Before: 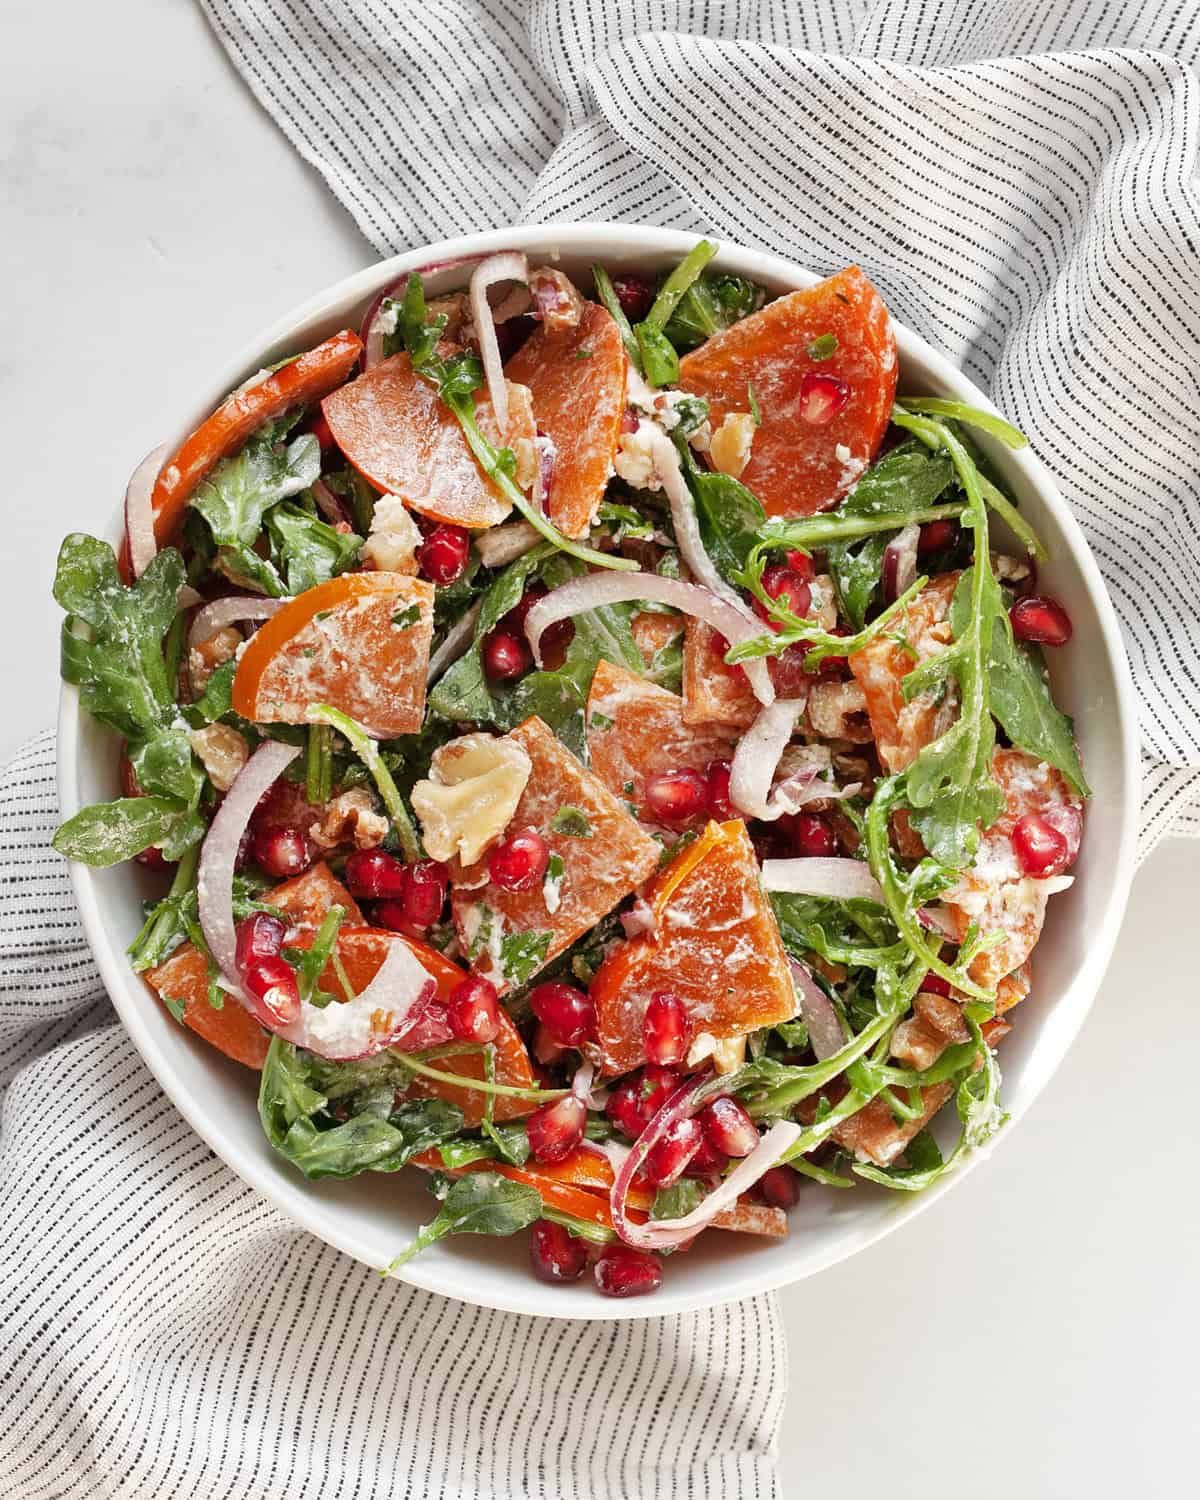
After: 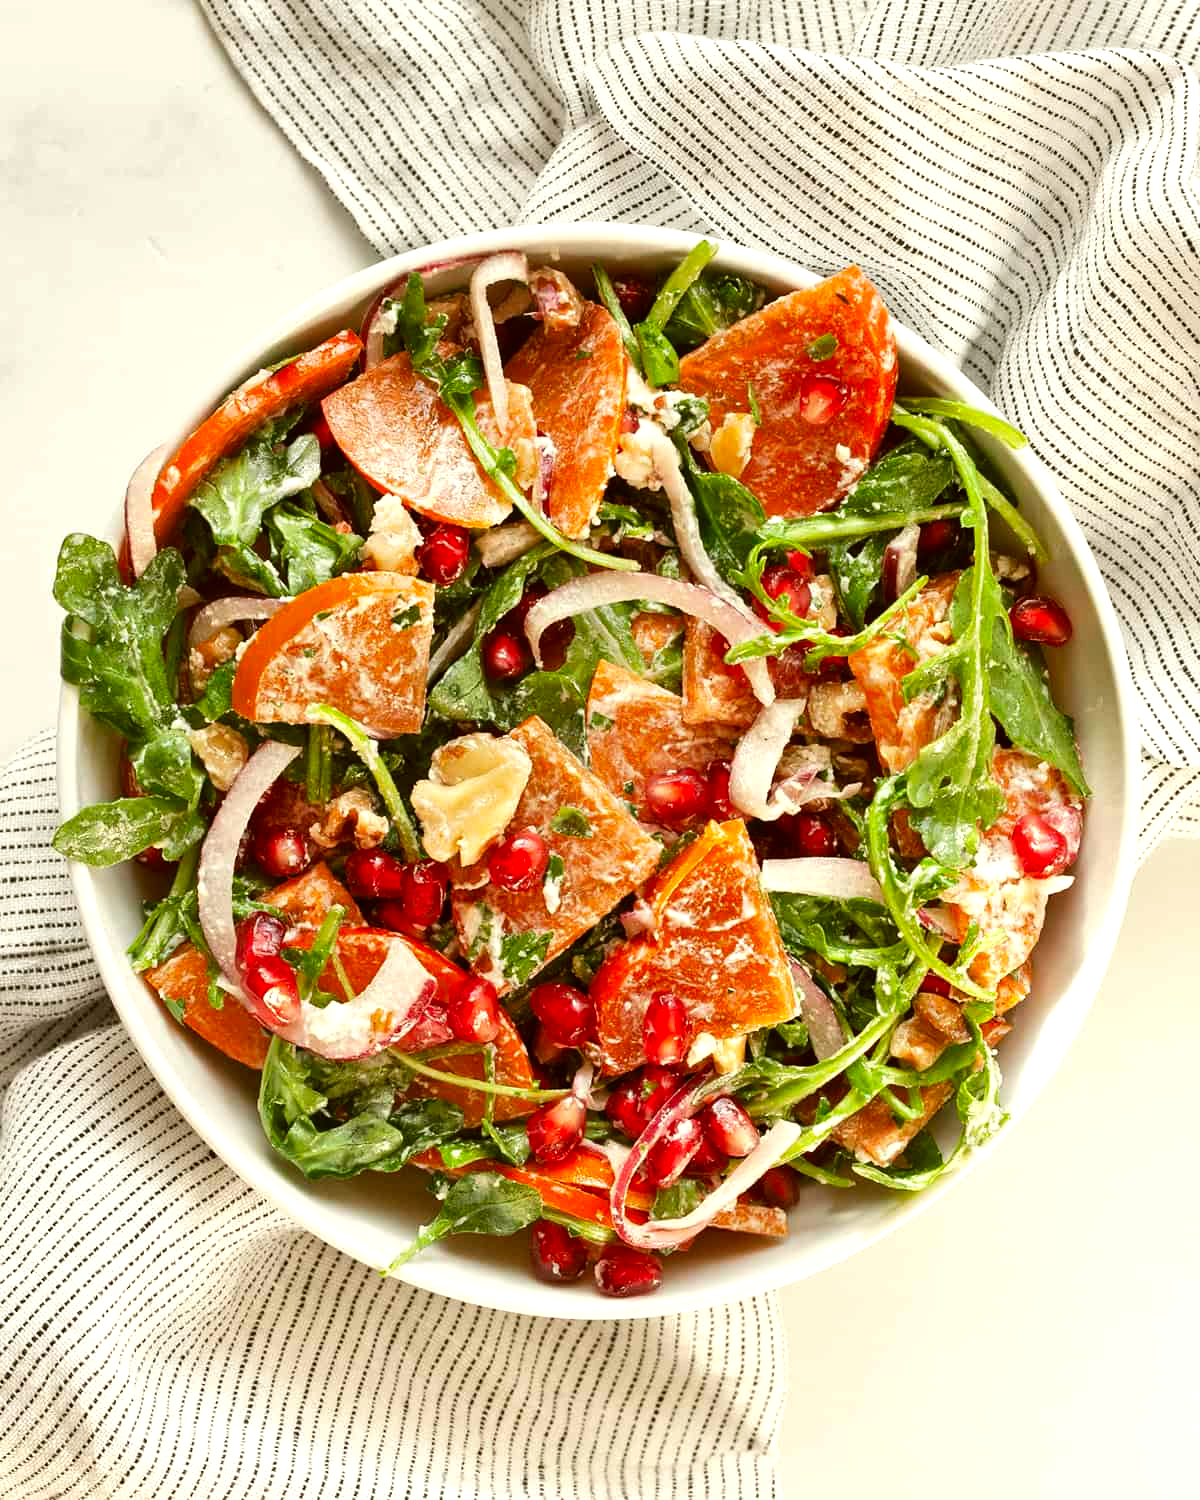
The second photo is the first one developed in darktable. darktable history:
color correction: highlights a* -1.43, highlights b* 10.12, shadows a* 0.395, shadows b* 19.35
tone equalizer: -8 EV -0.417 EV, -7 EV -0.389 EV, -6 EV -0.333 EV, -5 EV -0.222 EV, -3 EV 0.222 EV, -2 EV 0.333 EV, -1 EV 0.389 EV, +0 EV 0.417 EV, edges refinement/feathering 500, mask exposure compensation -1.57 EV, preserve details no
